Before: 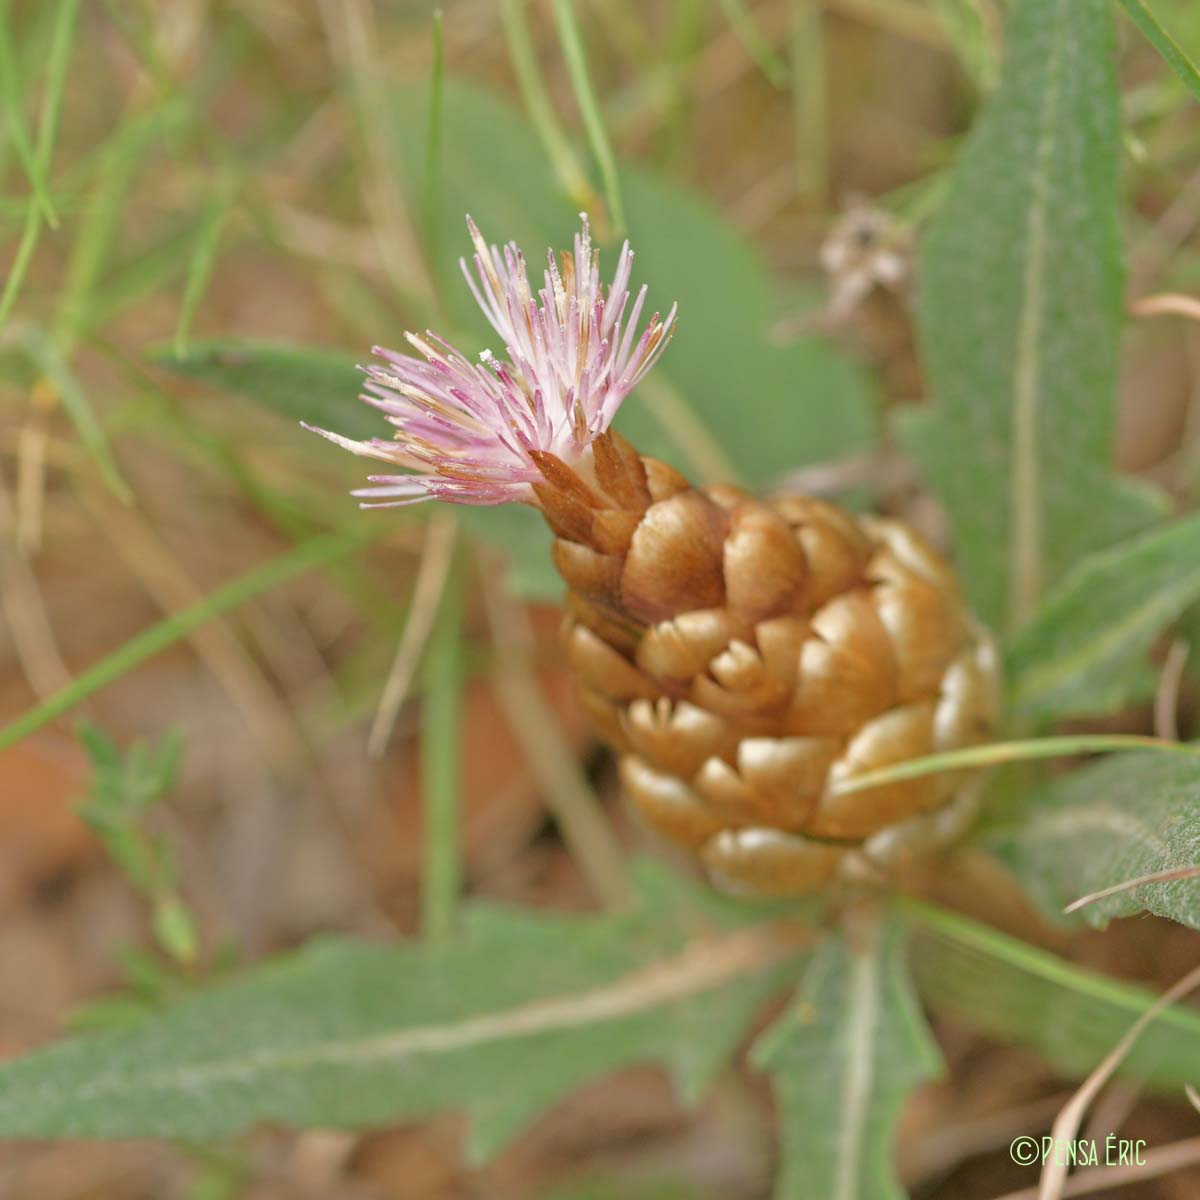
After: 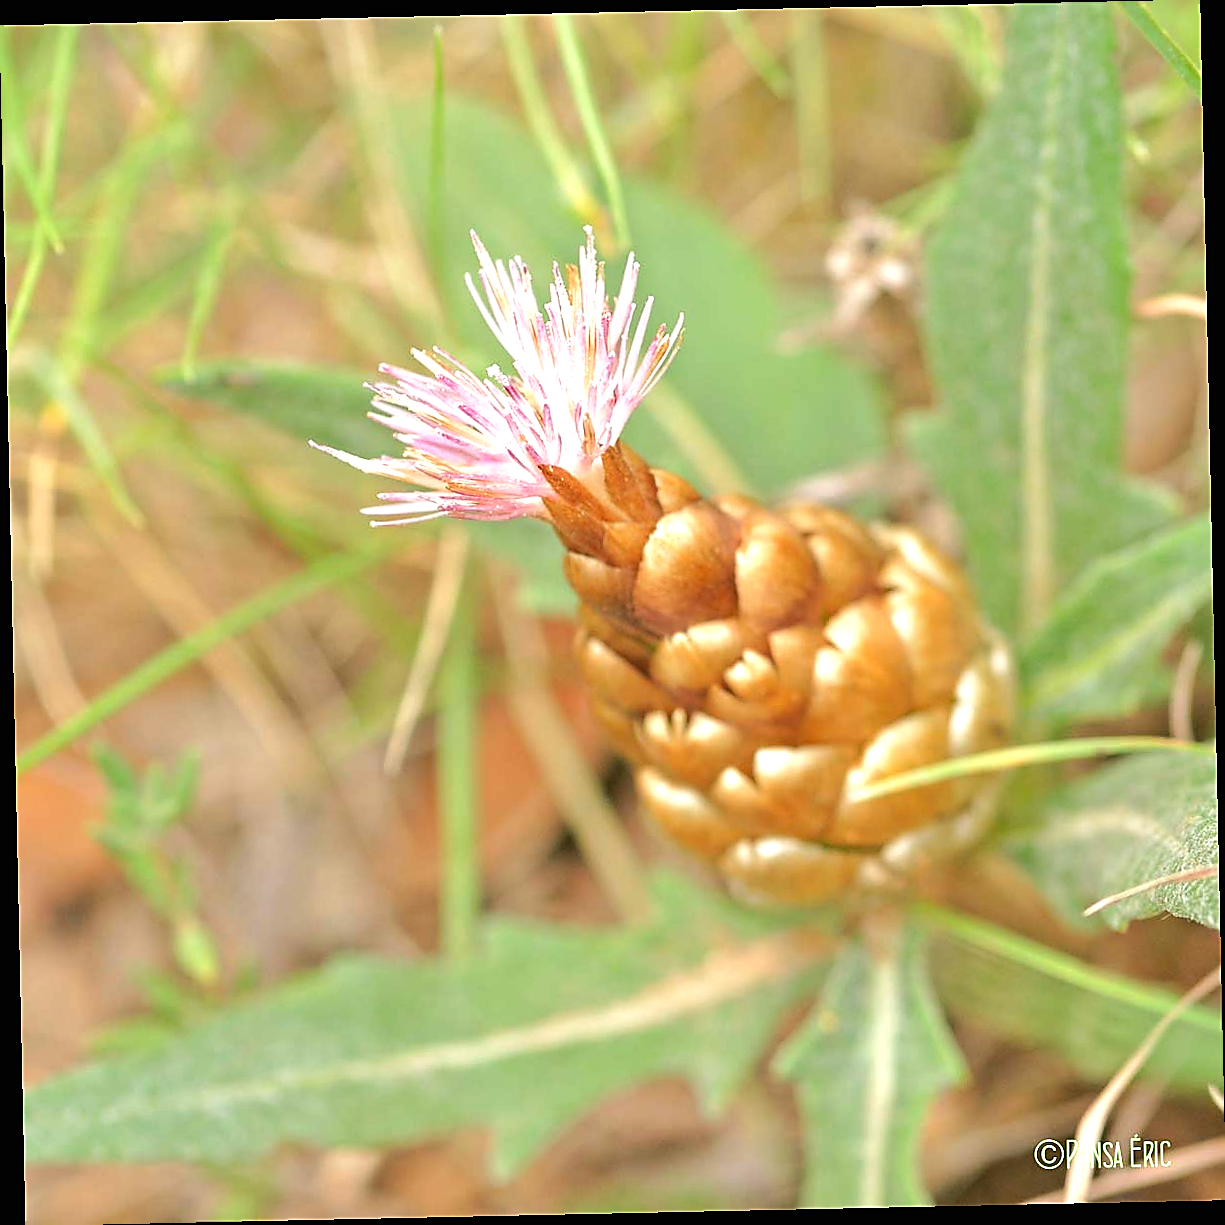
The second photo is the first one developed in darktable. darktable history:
rotate and perspective: rotation -1.24°, automatic cropping off
vibrance: on, module defaults
sharpen: radius 1.4, amount 1.25, threshold 0.7
exposure: black level correction 0, exposure 1 EV, compensate exposure bias true, compensate highlight preservation false
